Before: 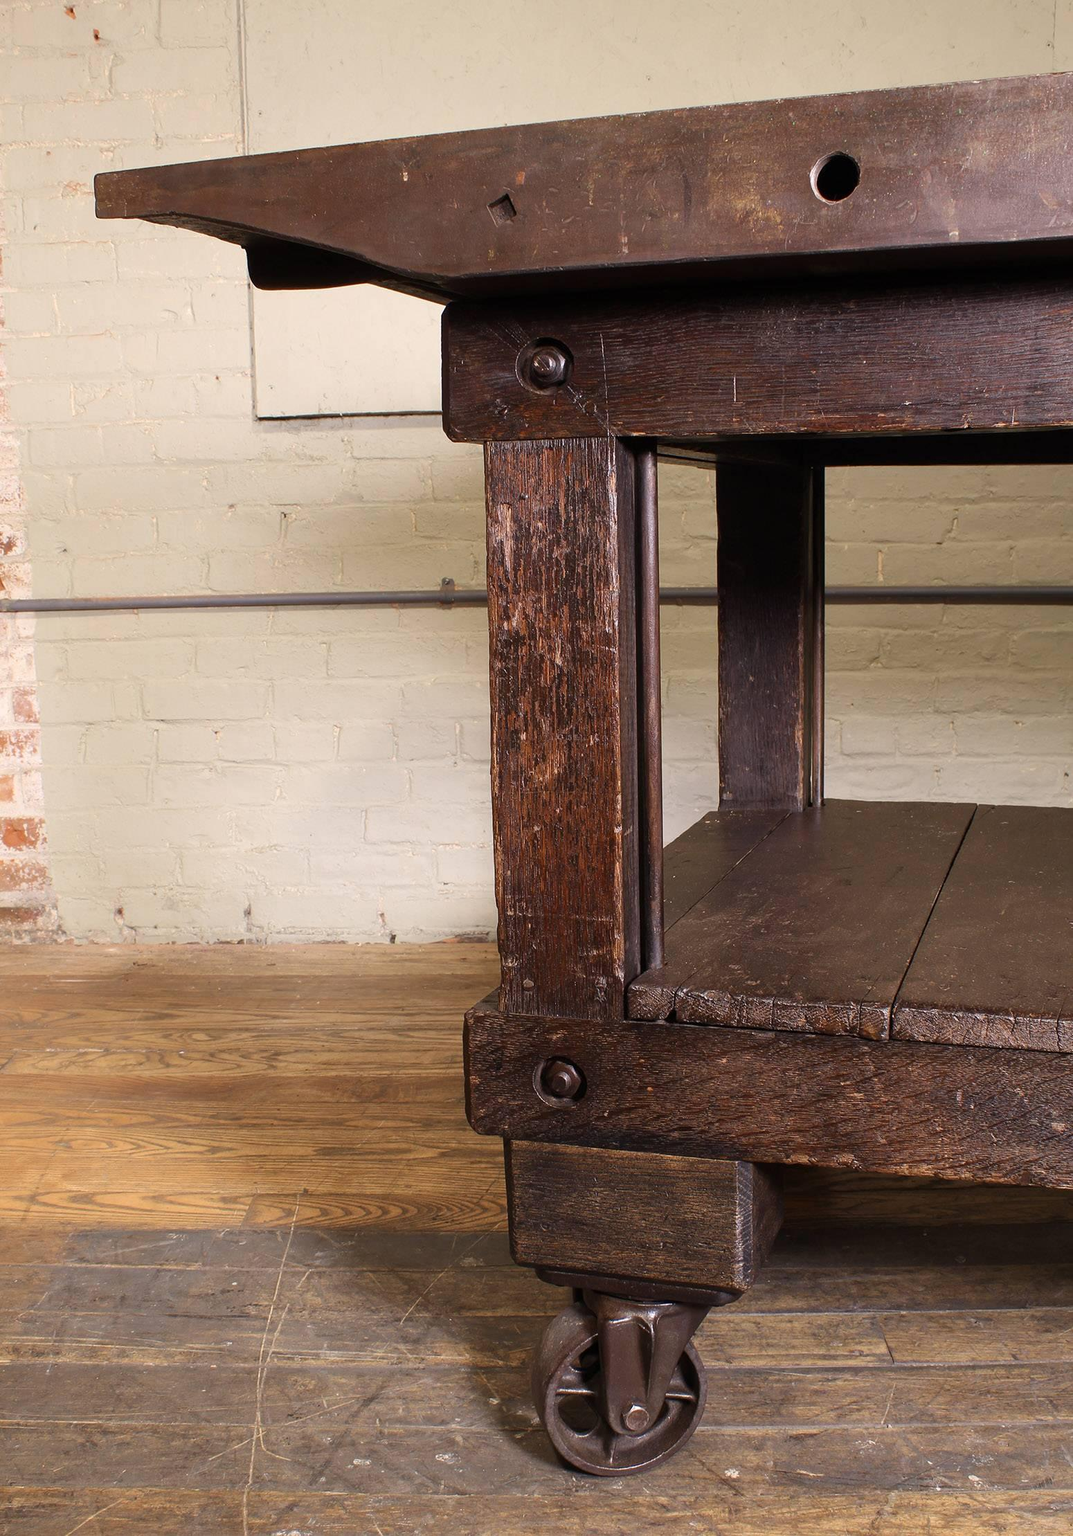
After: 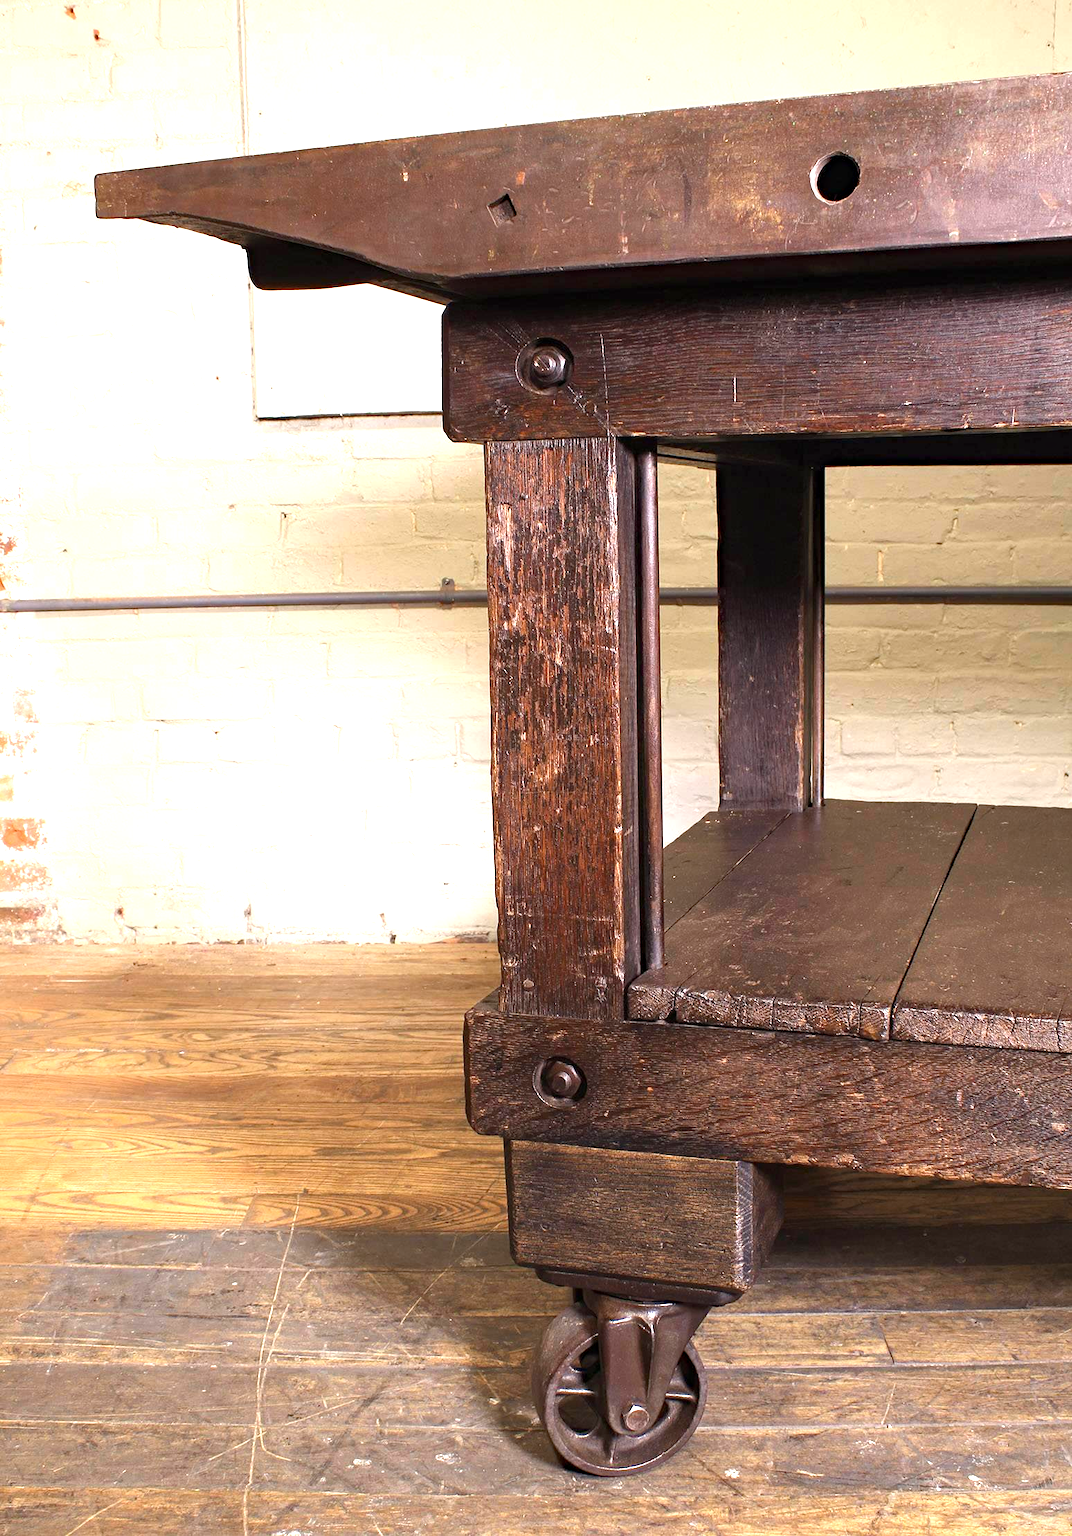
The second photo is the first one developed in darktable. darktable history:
exposure: black level correction 0, exposure 1.125 EV, compensate exposure bias true, compensate highlight preservation false
haze removal: compatibility mode true, adaptive false
